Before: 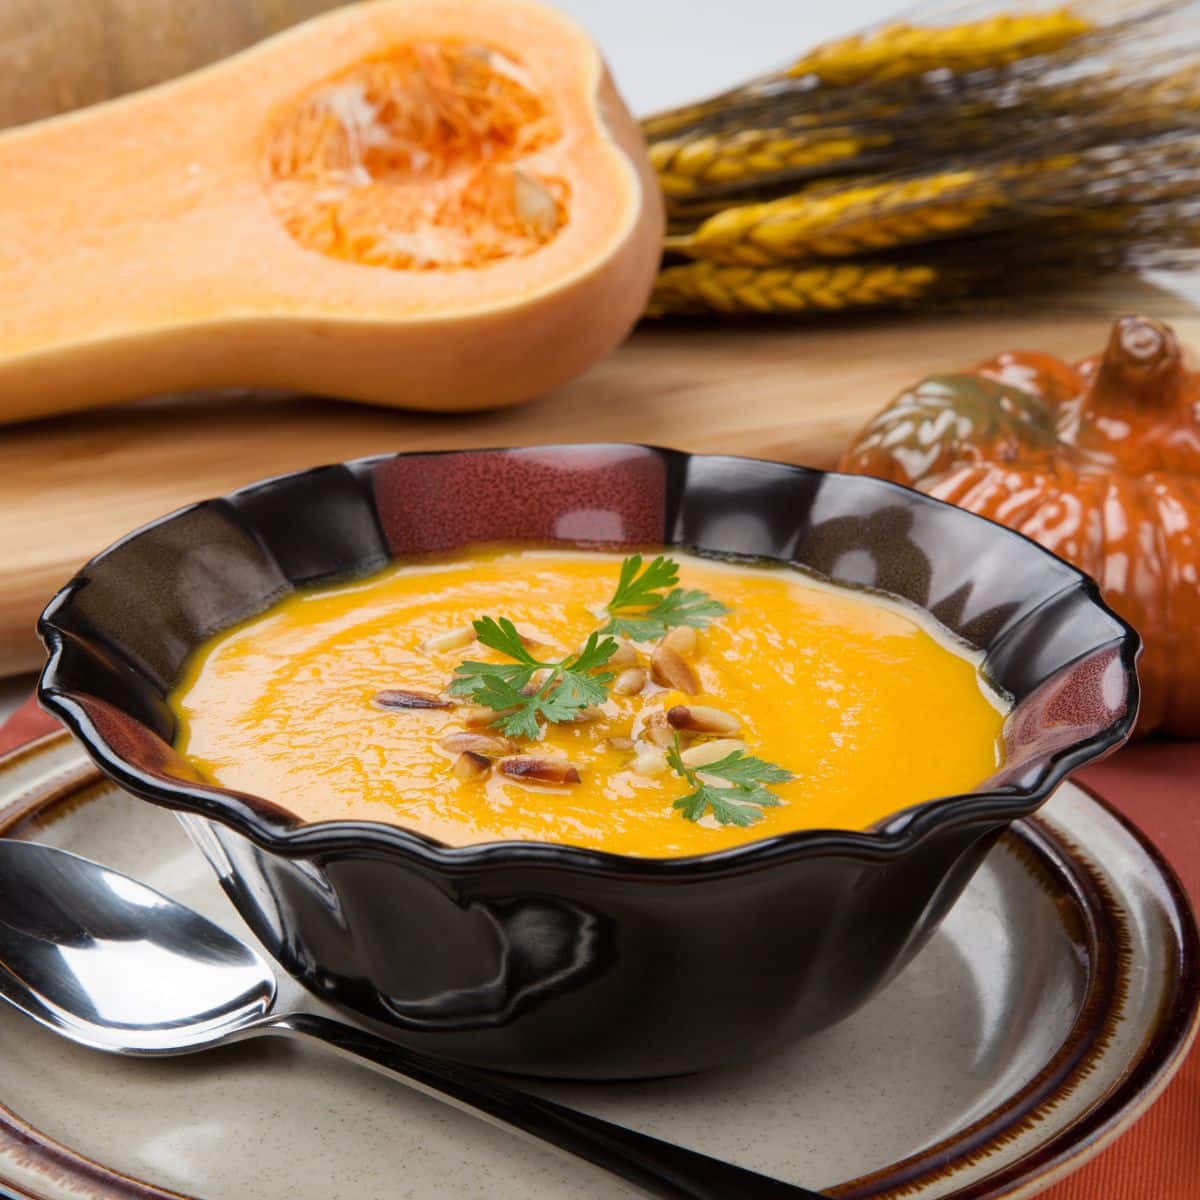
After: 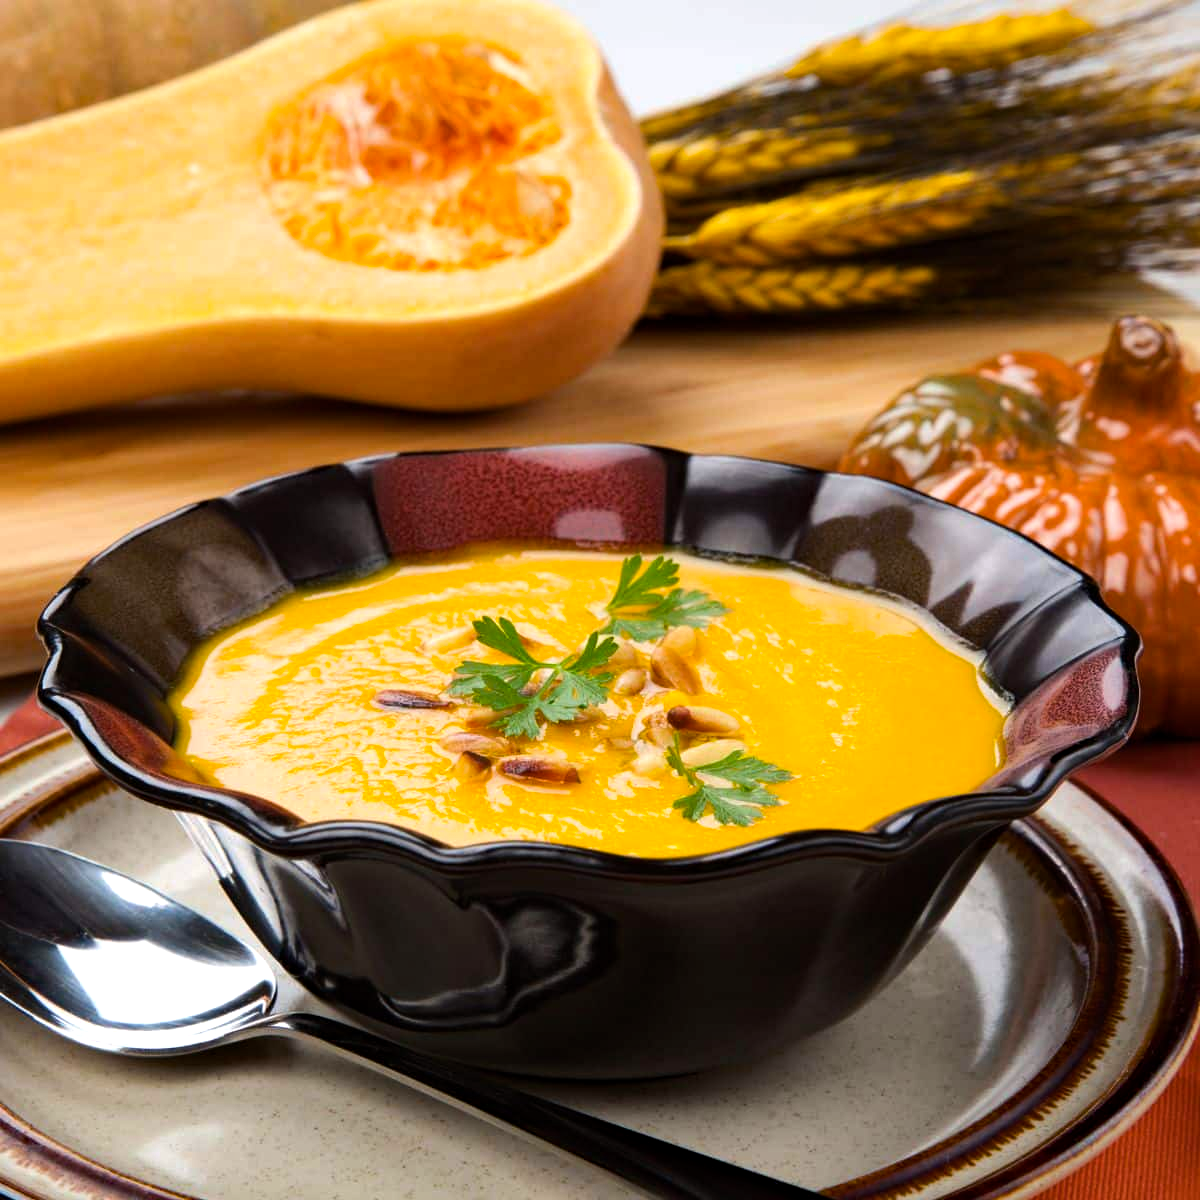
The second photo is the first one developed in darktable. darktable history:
haze removal: compatibility mode true, adaptive false
tone equalizer: -8 EV -0.417 EV, -7 EV -0.389 EV, -6 EV -0.333 EV, -5 EV -0.222 EV, -3 EV 0.222 EV, -2 EV 0.333 EV, -1 EV 0.389 EV, +0 EV 0.417 EV, edges refinement/feathering 500, mask exposure compensation -1.57 EV, preserve details no
color balance rgb: perceptual saturation grading › global saturation 10%, global vibrance 20%
